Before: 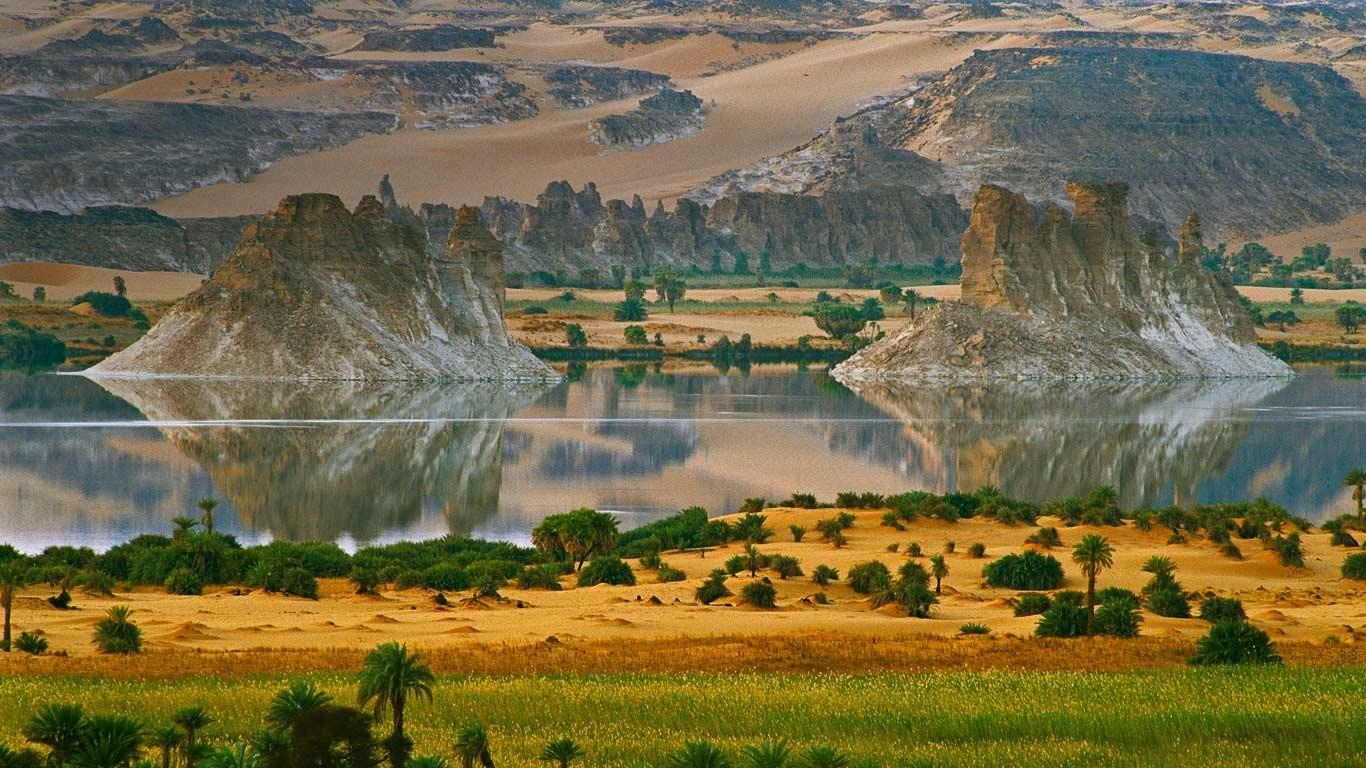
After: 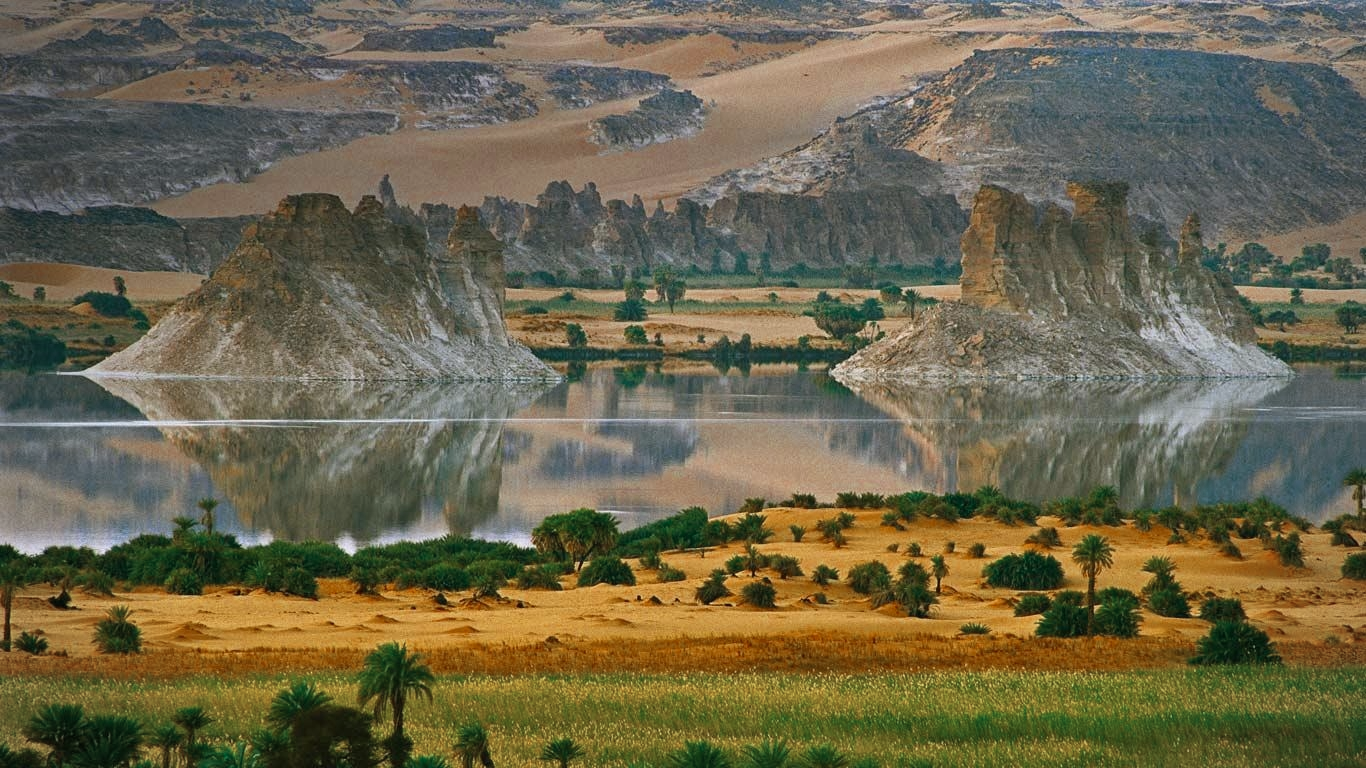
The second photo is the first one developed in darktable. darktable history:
shadows and highlights: shadows 29.48, highlights -30.29, low approximation 0.01, soften with gaussian
vignetting: fall-off radius 94.75%, brightness -0.868
color correction: highlights b* -0.019
color zones: curves: ch0 [(0, 0.5) (0.125, 0.4) (0.25, 0.5) (0.375, 0.4) (0.5, 0.4) (0.625, 0.6) (0.75, 0.6) (0.875, 0.5)]; ch1 [(0, 0.4) (0.125, 0.5) (0.25, 0.4) (0.375, 0.4) (0.5, 0.4) (0.625, 0.4) (0.75, 0.5) (0.875, 0.4)]; ch2 [(0, 0.6) (0.125, 0.5) (0.25, 0.5) (0.375, 0.6) (0.5, 0.6) (0.625, 0.5) (0.75, 0.5) (0.875, 0.5)]
